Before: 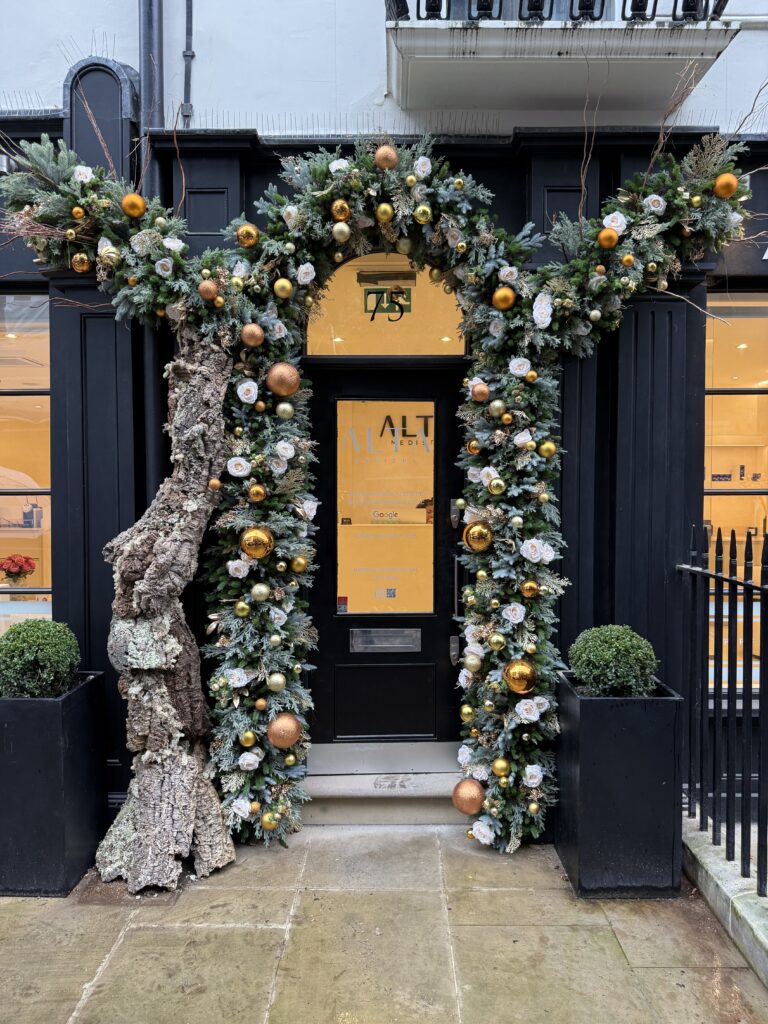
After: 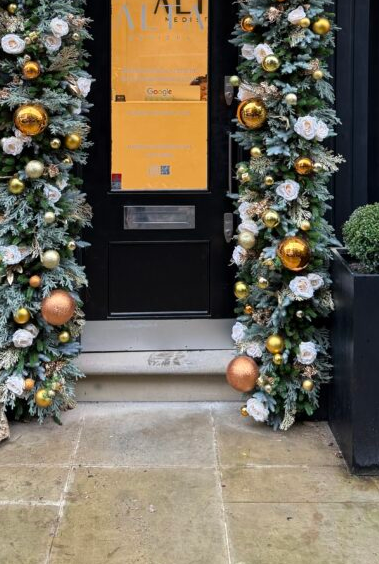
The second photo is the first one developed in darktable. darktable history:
crop: left 29.498%, top 41.335%, right 21.093%, bottom 3.495%
